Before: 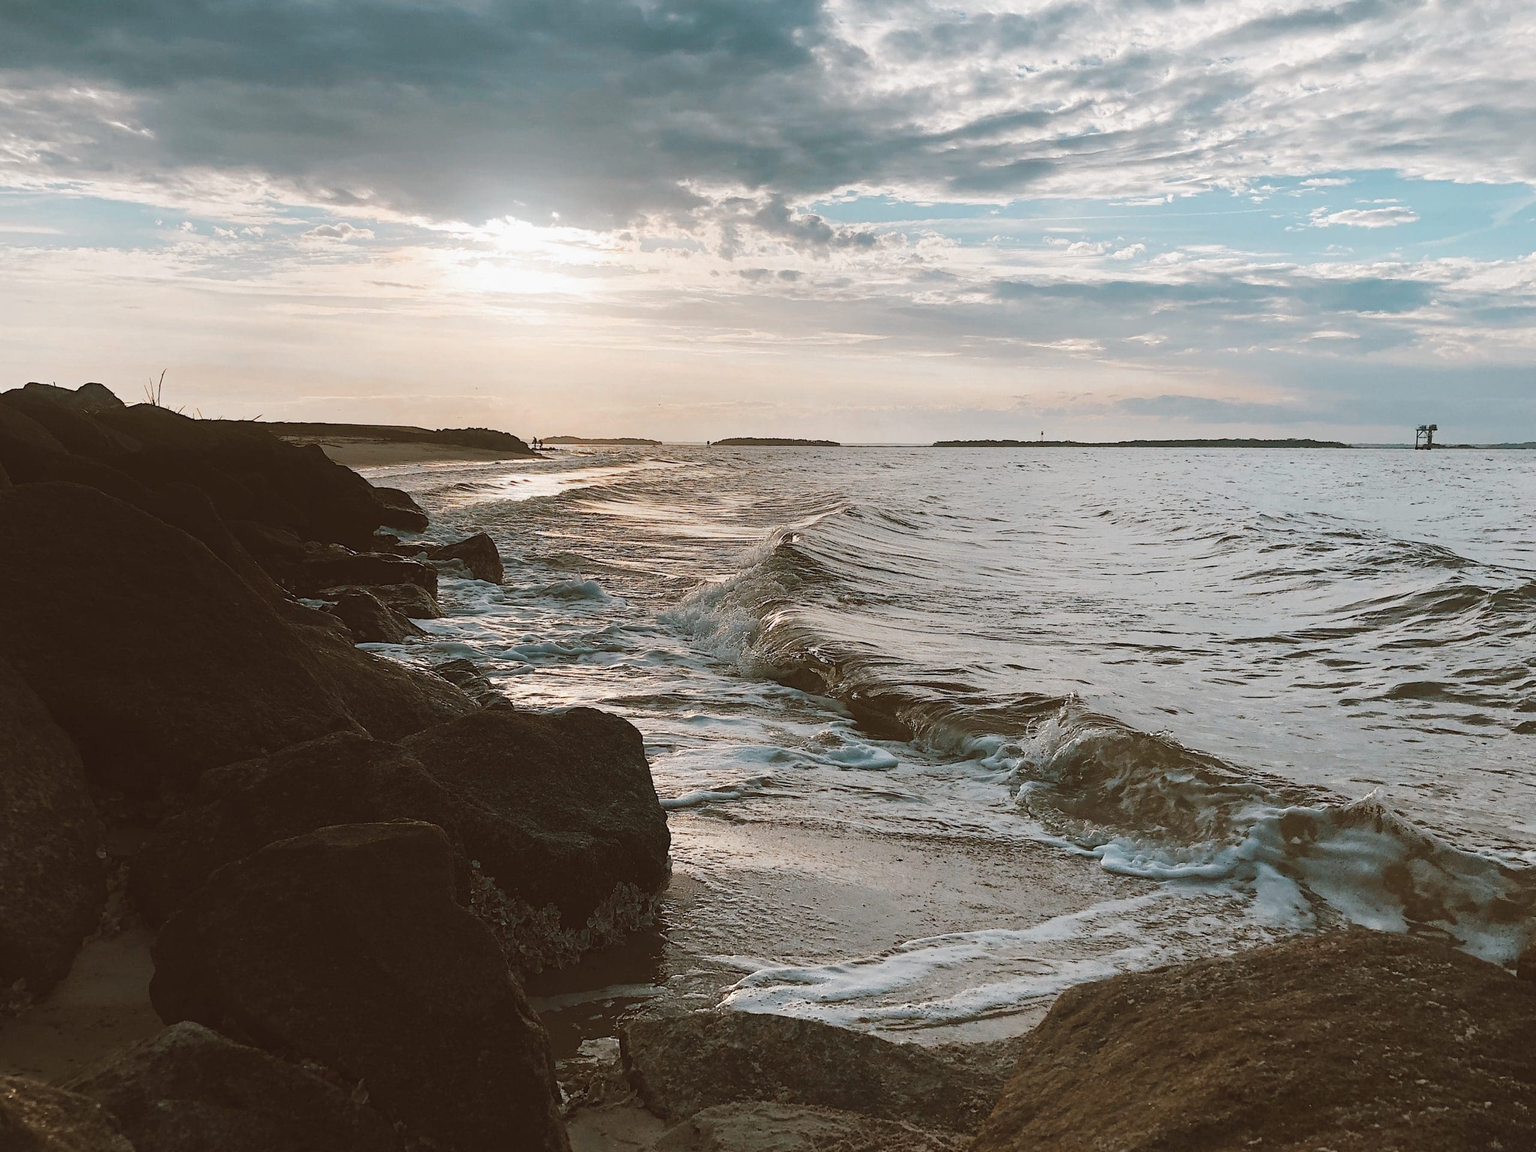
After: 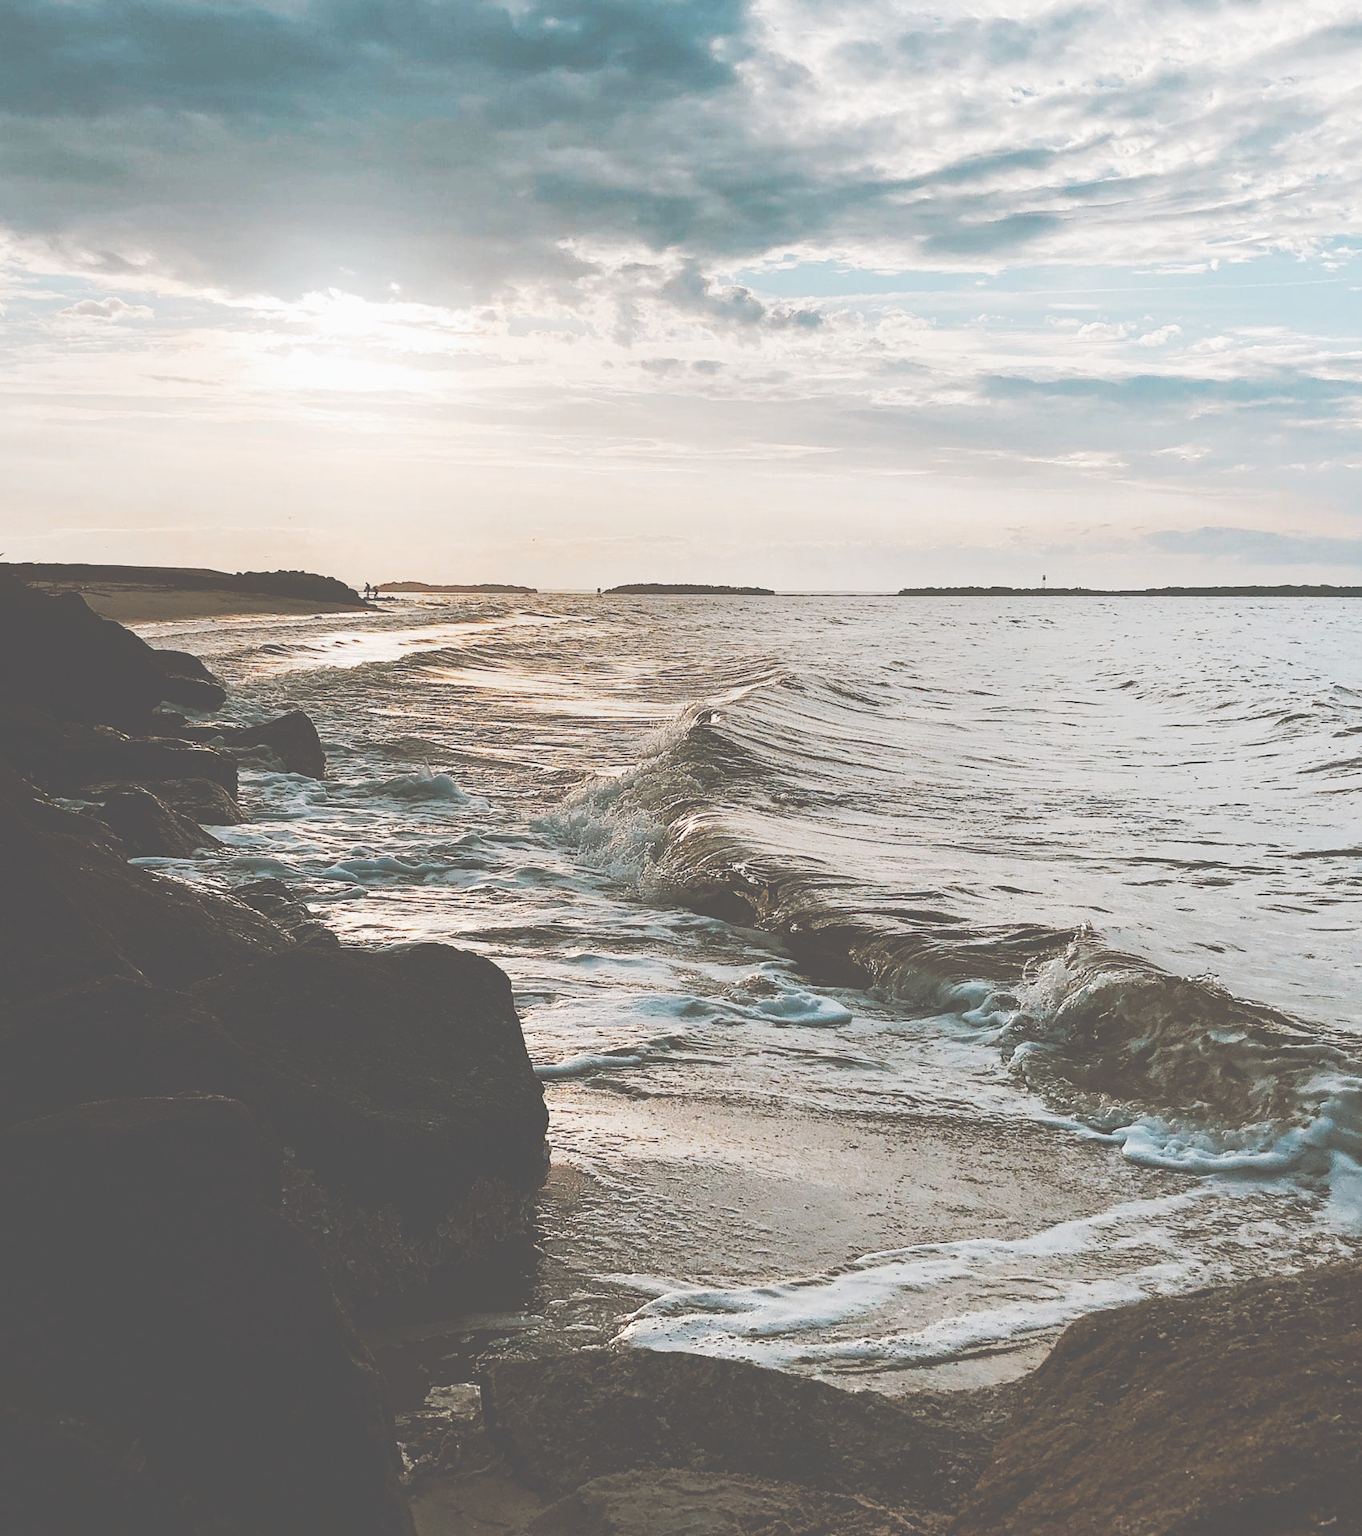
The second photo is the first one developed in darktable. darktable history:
tone curve: curves: ch0 [(0, 0) (0.003, 0.334) (0.011, 0.338) (0.025, 0.338) (0.044, 0.338) (0.069, 0.339) (0.1, 0.342) (0.136, 0.343) (0.177, 0.349) (0.224, 0.36) (0.277, 0.385) (0.335, 0.42) (0.399, 0.465) (0.468, 0.535) (0.543, 0.632) (0.623, 0.73) (0.709, 0.814) (0.801, 0.879) (0.898, 0.935) (1, 1)], preserve colors none
crop: left 16.899%, right 16.556%
